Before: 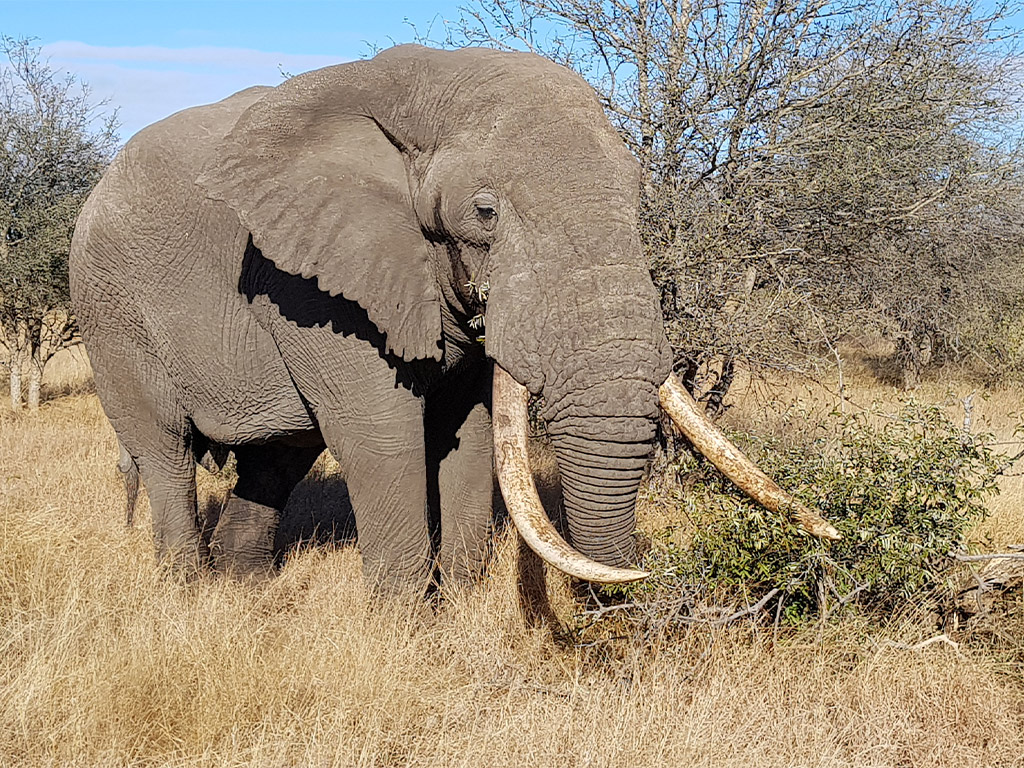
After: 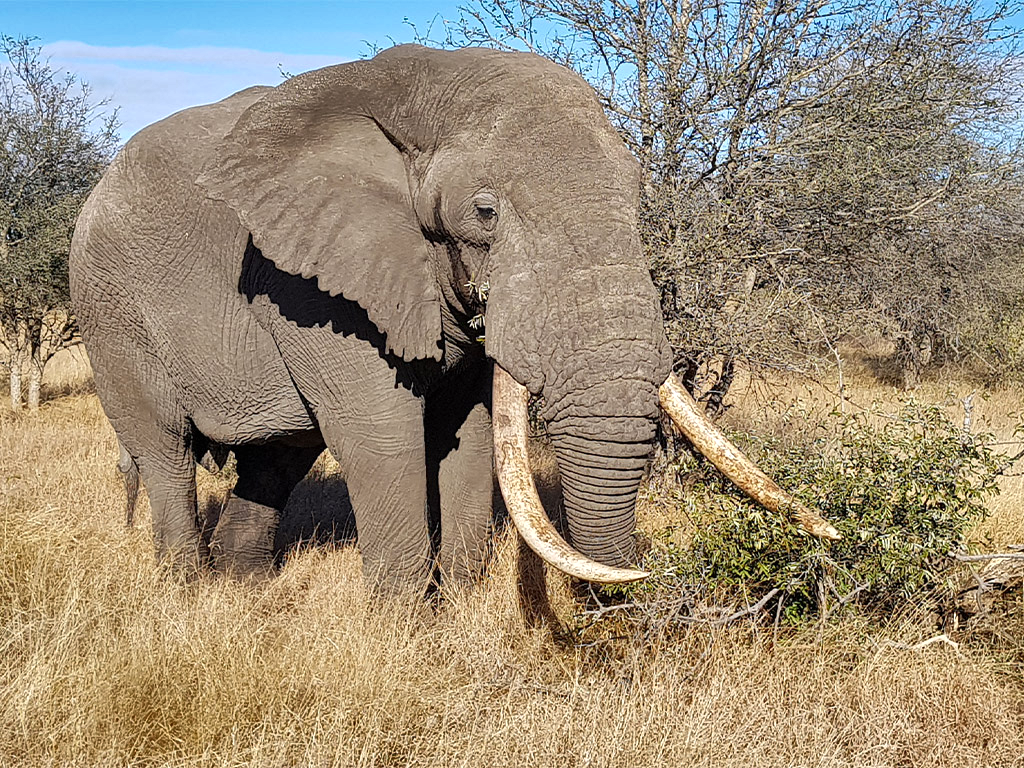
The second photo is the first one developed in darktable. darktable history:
color correction: highlights b* -0.03
shadows and highlights: radius 108.36, shadows 45.48, highlights -67.25, low approximation 0.01, soften with gaussian
exposure: exposure 0.211 EV, compensate highlight preservation false
